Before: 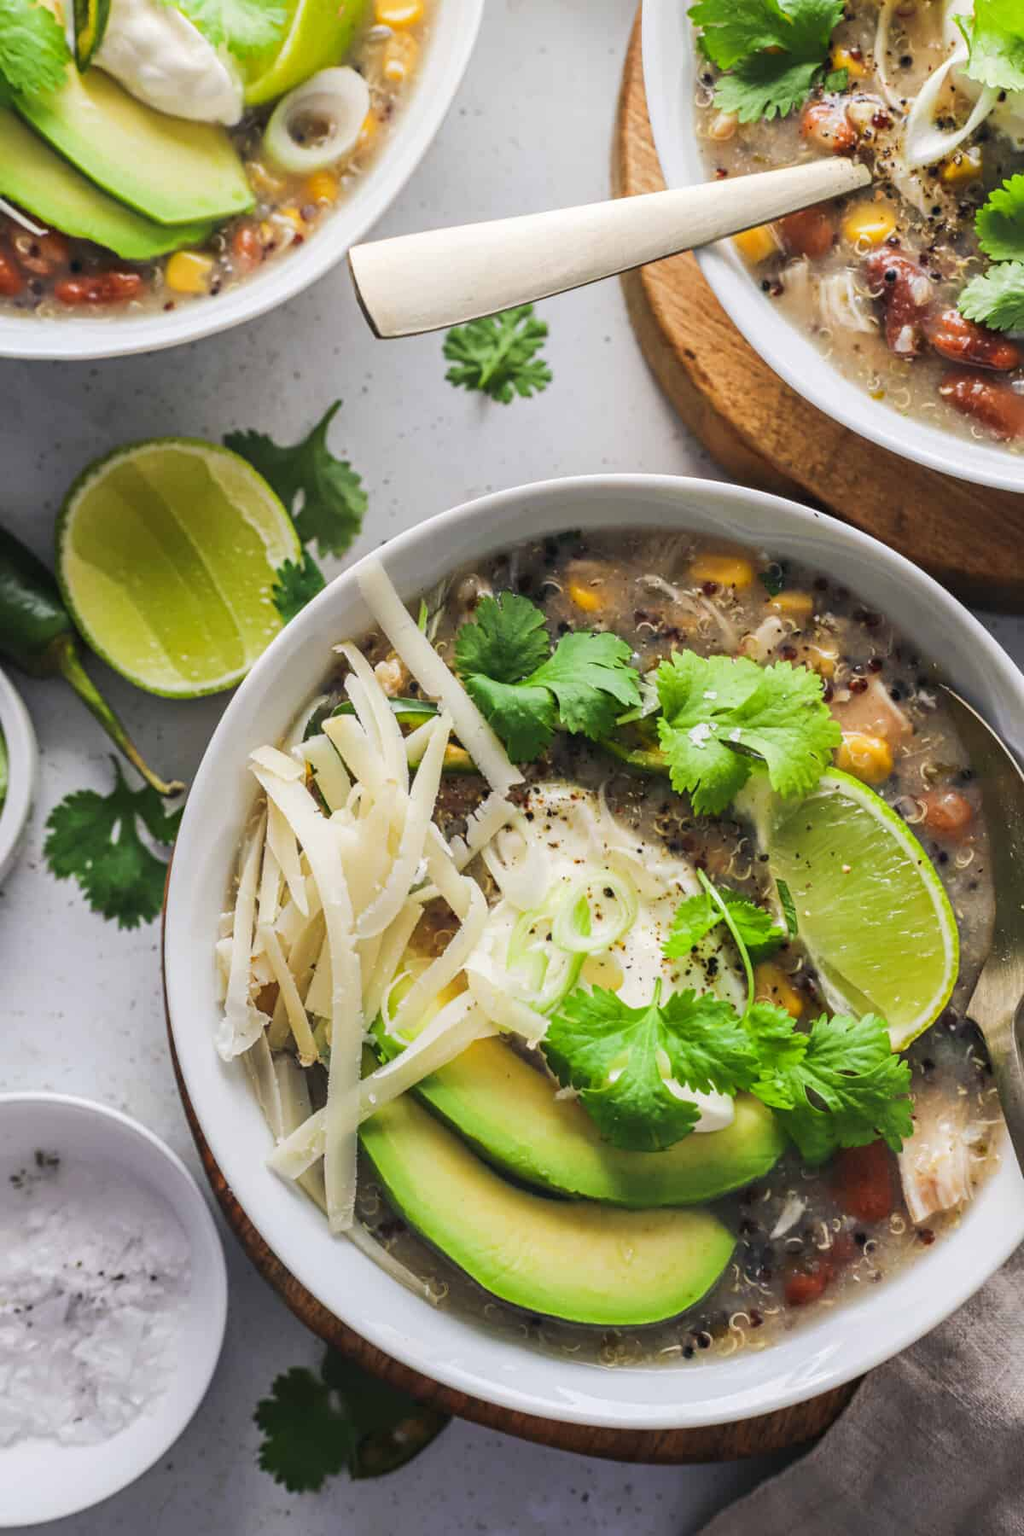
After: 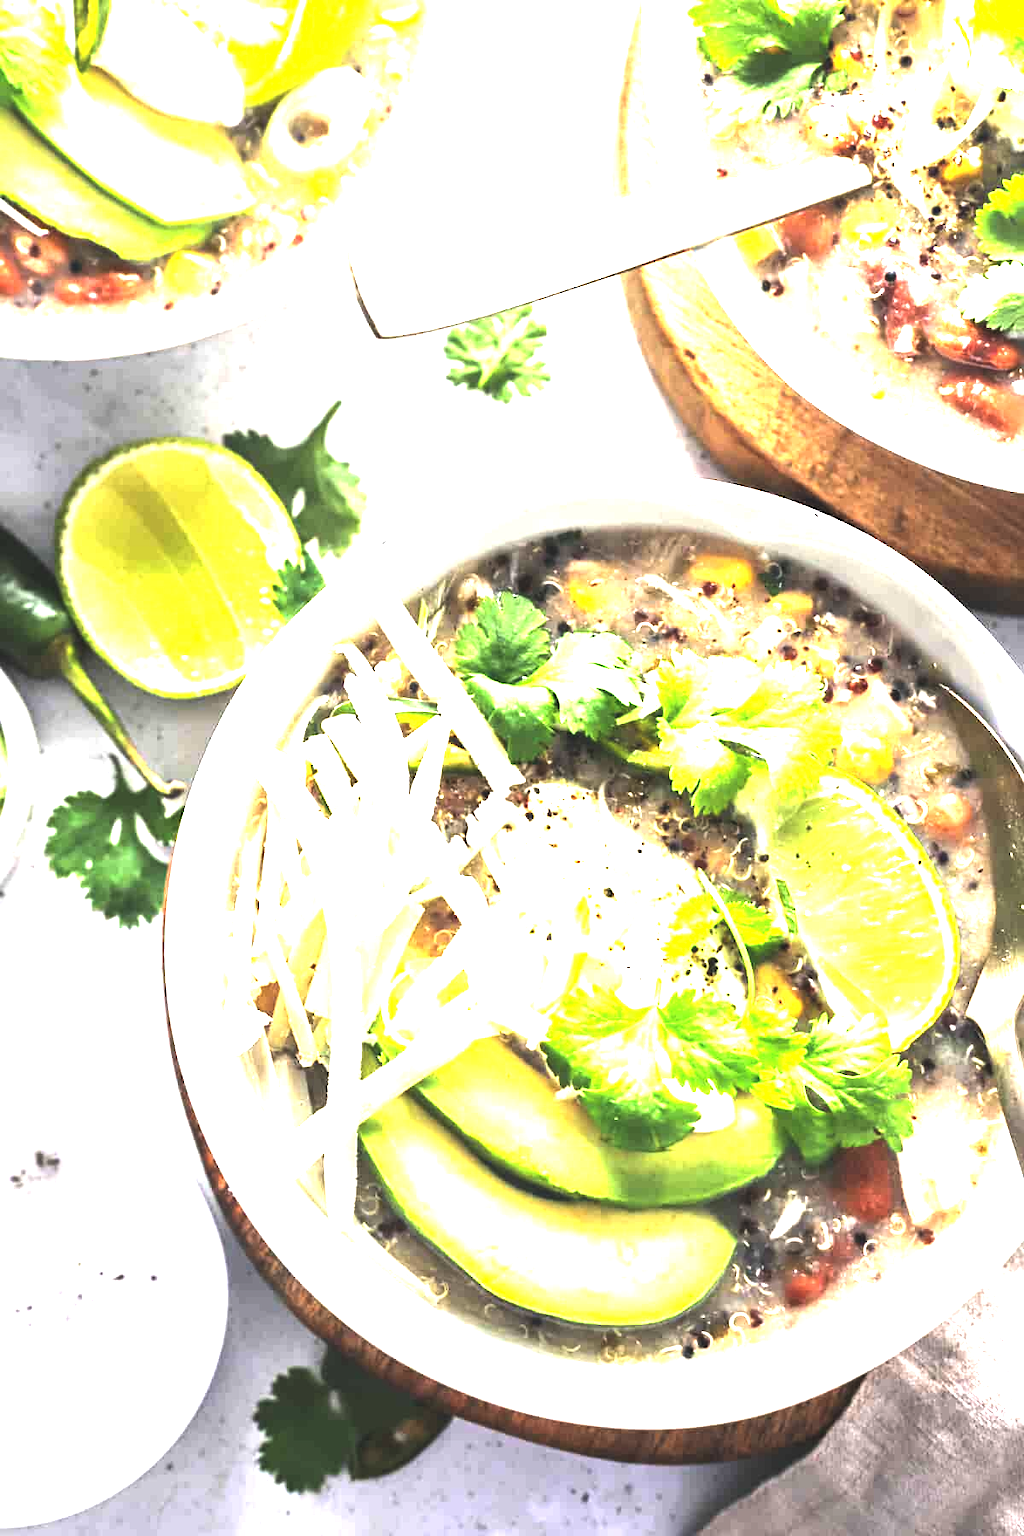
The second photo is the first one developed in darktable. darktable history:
exposure: black level correction -0.006, exposure 1 EV, compensate highlight preservation false
levels: levels [0, 0.374, 0.749]
tone equalizer: -8 EV -0.733 EV, -7 EV -0.709 EV, -6 EV -0.578 EV, -5 EV -0.405 EV, -3 EV 0.383 EV, -2 EV 0.6 EV, -1 EV 0.699 EV, +0 EV 0.73 EV, edges refinement/feathering 500, mask exposure compensation -1.57 EV, preserve details no
